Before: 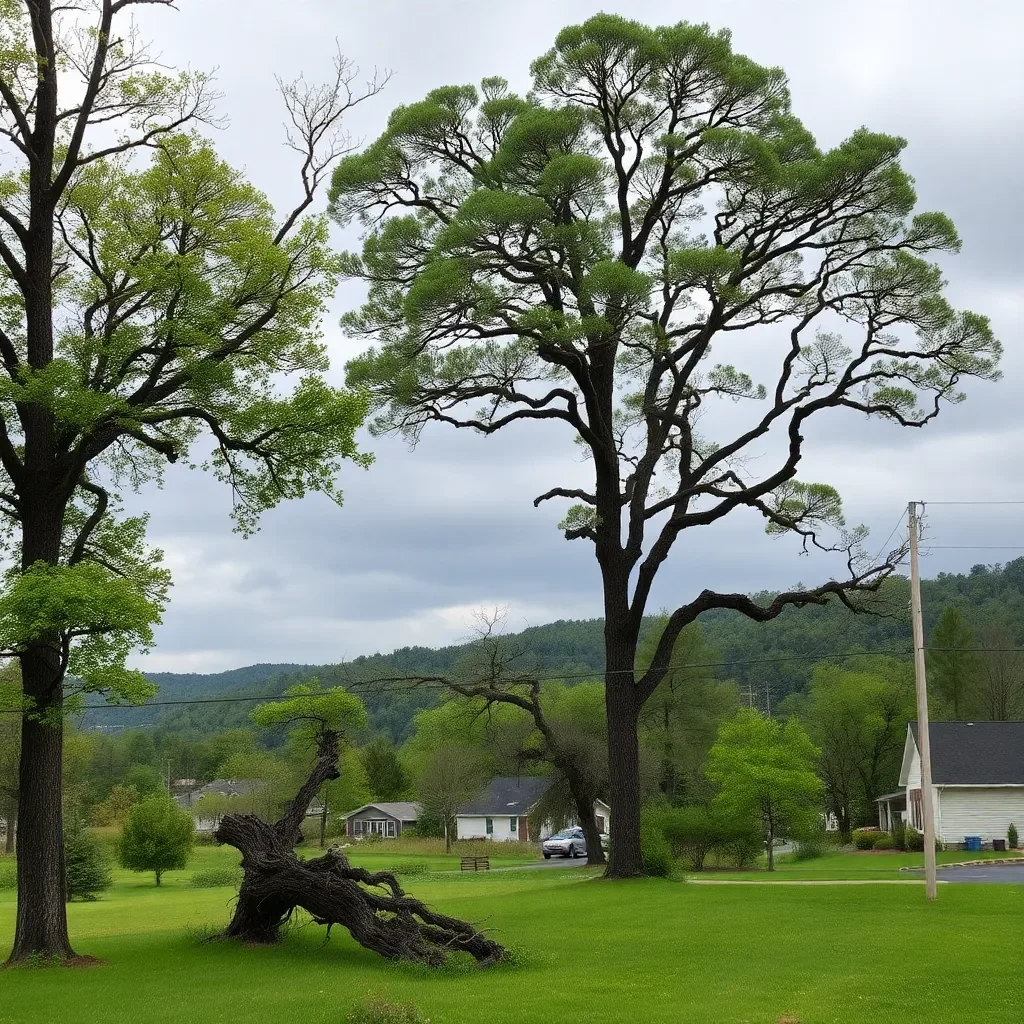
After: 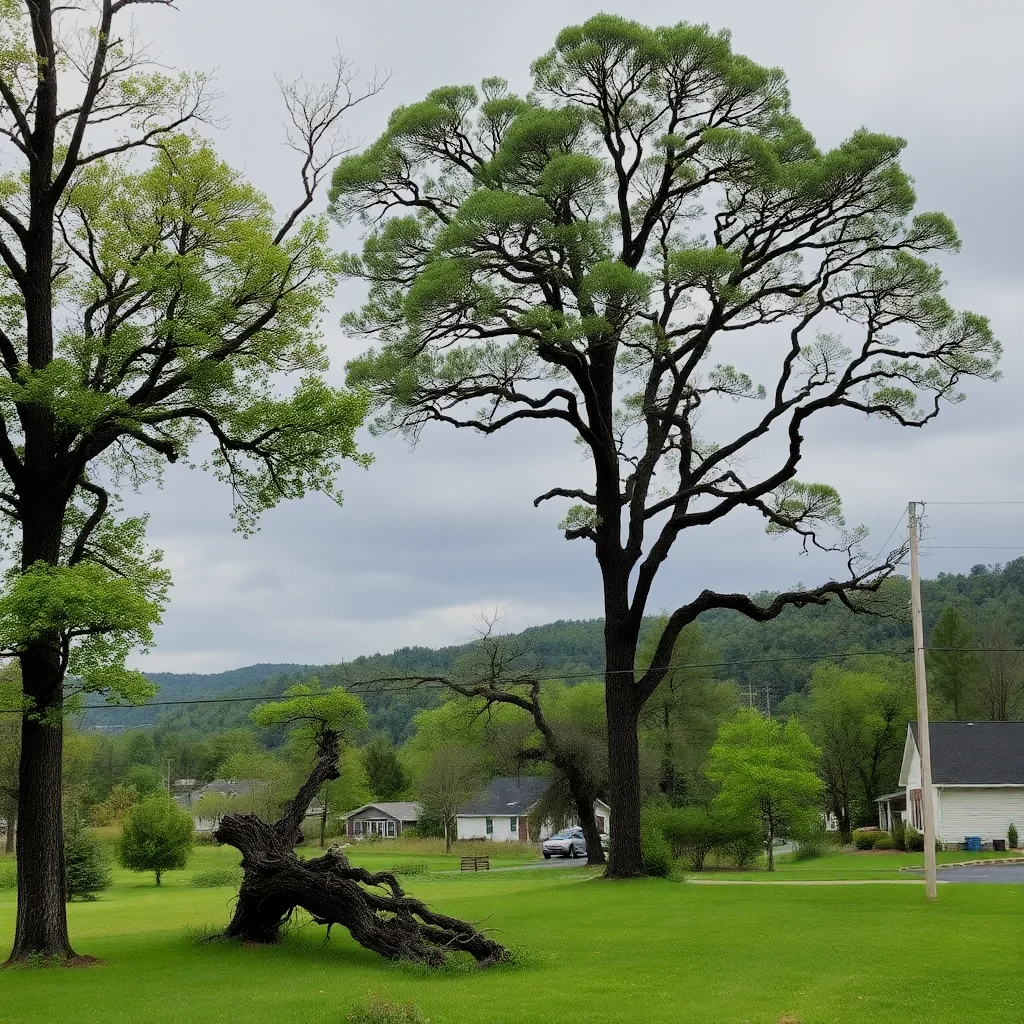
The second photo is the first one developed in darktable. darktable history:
filmic rgb: black relative exposure -7.65 EV, white relative exposure 4.56 EV, hardness 3.61
exposure: exposure 0.225 EV, compensate highlight preservation false
